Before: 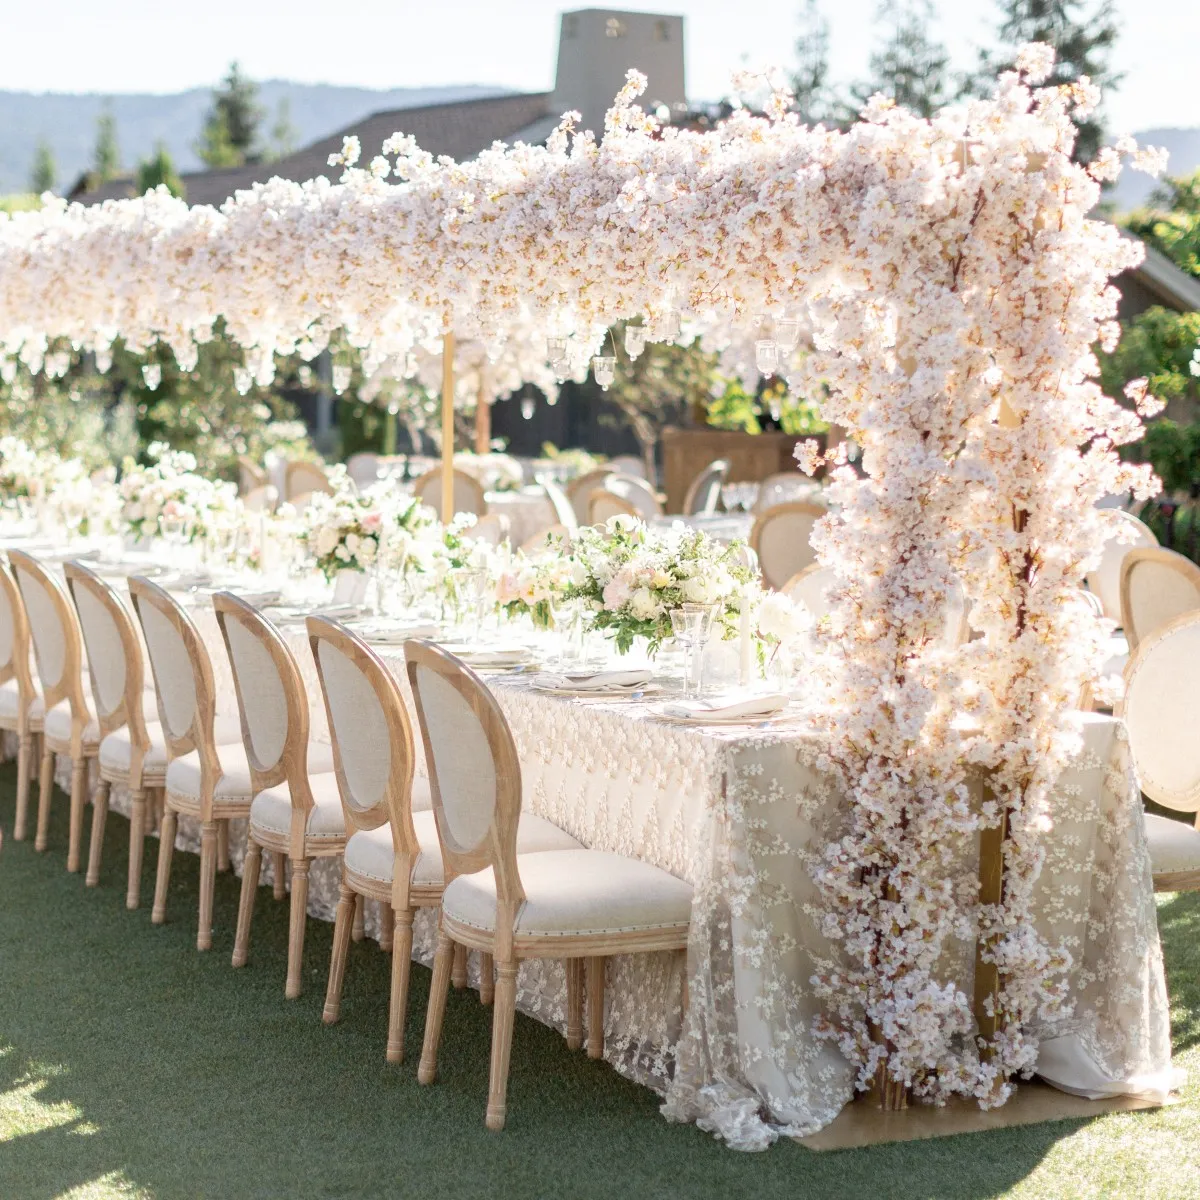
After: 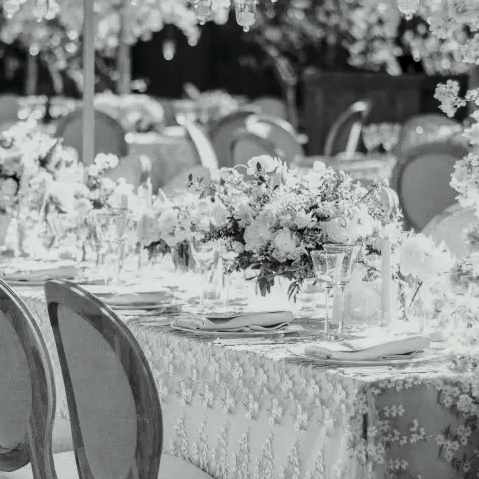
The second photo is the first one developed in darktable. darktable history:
contrast brightness saturation: contrast -0.03, brightness -0.59, saturation -1
crop: left 30%, top 30%, right 30%, bottom 30%
levels: levels [0, 0.51, 1]
local contrast: on, module defaults
tone curve: curves: ch0 [(0, 0) (0.402, 0.473) (0.673, 0.68) (0.899, 0.832) (0.999, 0.903)]; ch1 [(0, 0) (0.379, 0.262) (0.464, 0.425) (0.498, 0.49) (0.507, 0.5) (0.53, 0.532) (0.582, 0.583) (0.68, 0.672) (0.791, 0.748) (1, 0.896)]; ch2 [(0, 0) (0.199, 0.414) (0.438, 0.49) (0.496, 0.501) (0.515, 0.546) (0.577, 0.605) (0.632, 0.649) (0.717, 0.727) (0.845, 0.855) (0.998, 0.977)], color space Lab, independent channels, preserve colors none
